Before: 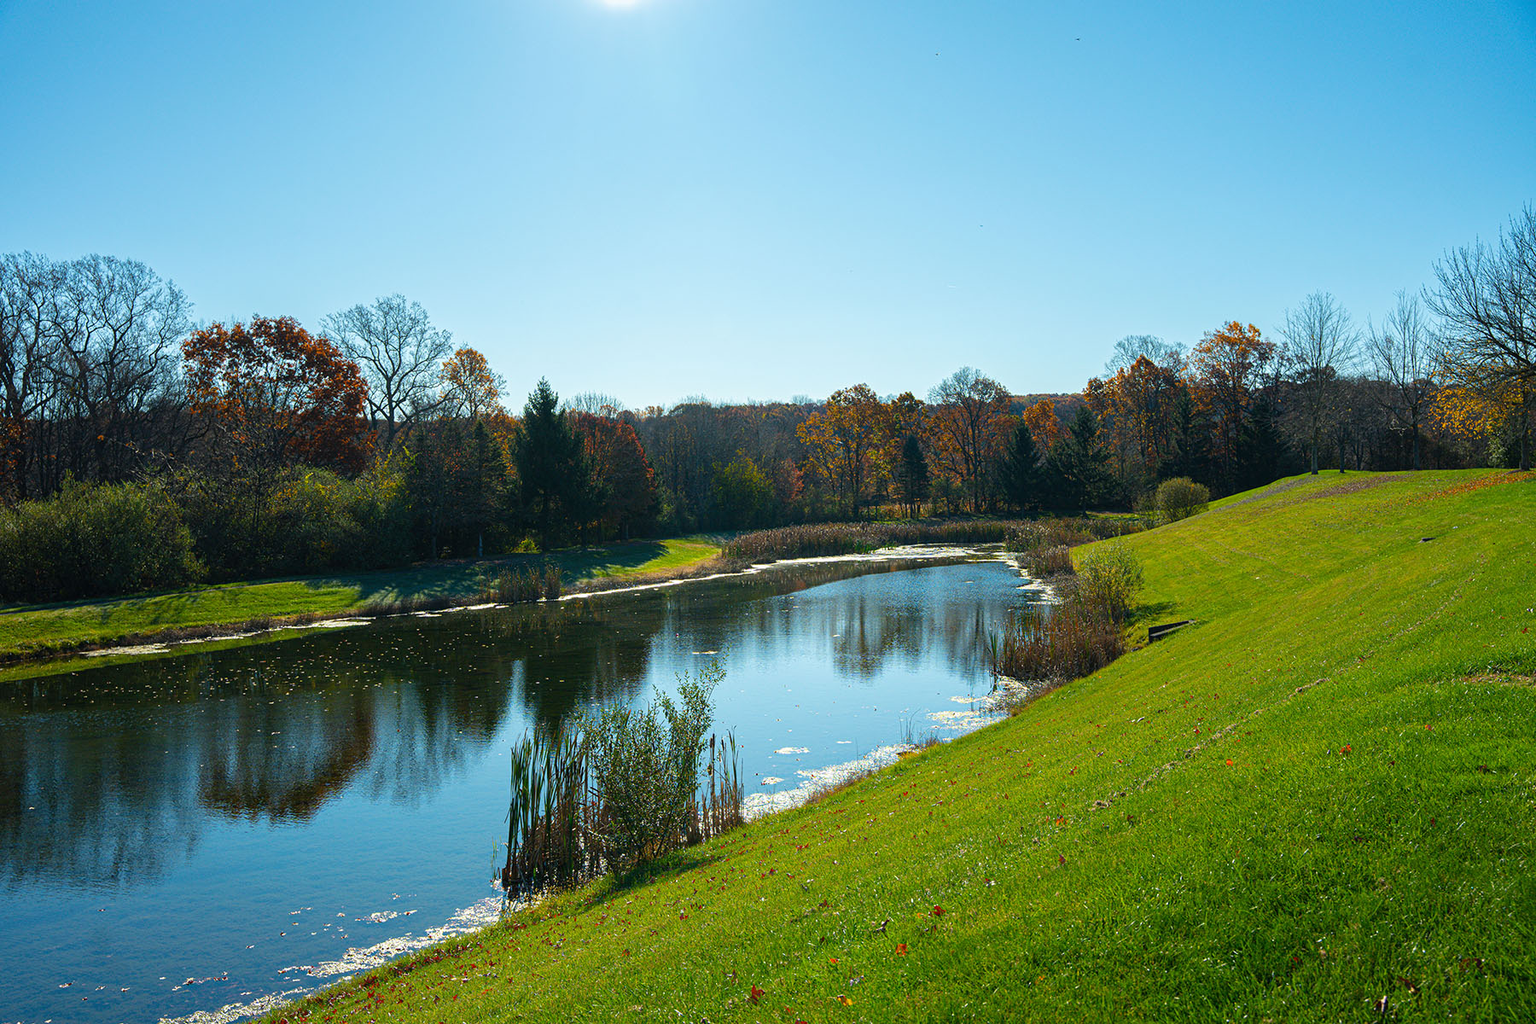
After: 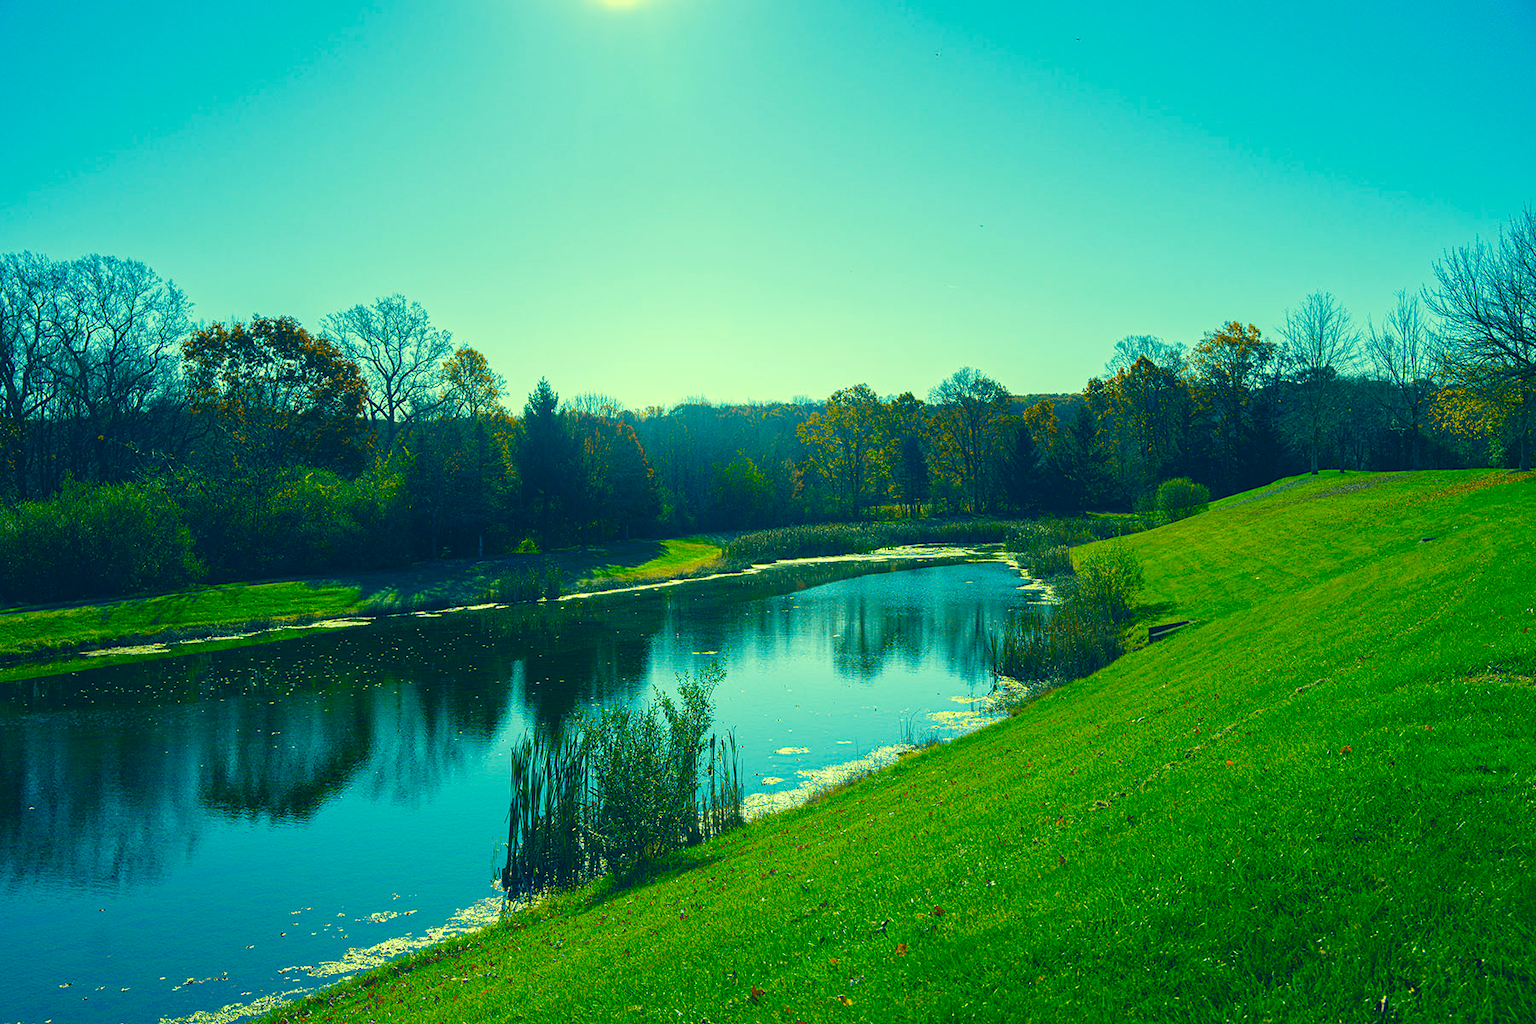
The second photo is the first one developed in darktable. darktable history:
color correction: highlights a* -15.58, highlights b* 40, shadows a* -40, shadows b* -26.18
color balance rgb: perceptual saturation grading › global saturation 25%, global vibrance 10%
bloom: size 15%, threshold 97%, strength 7%
